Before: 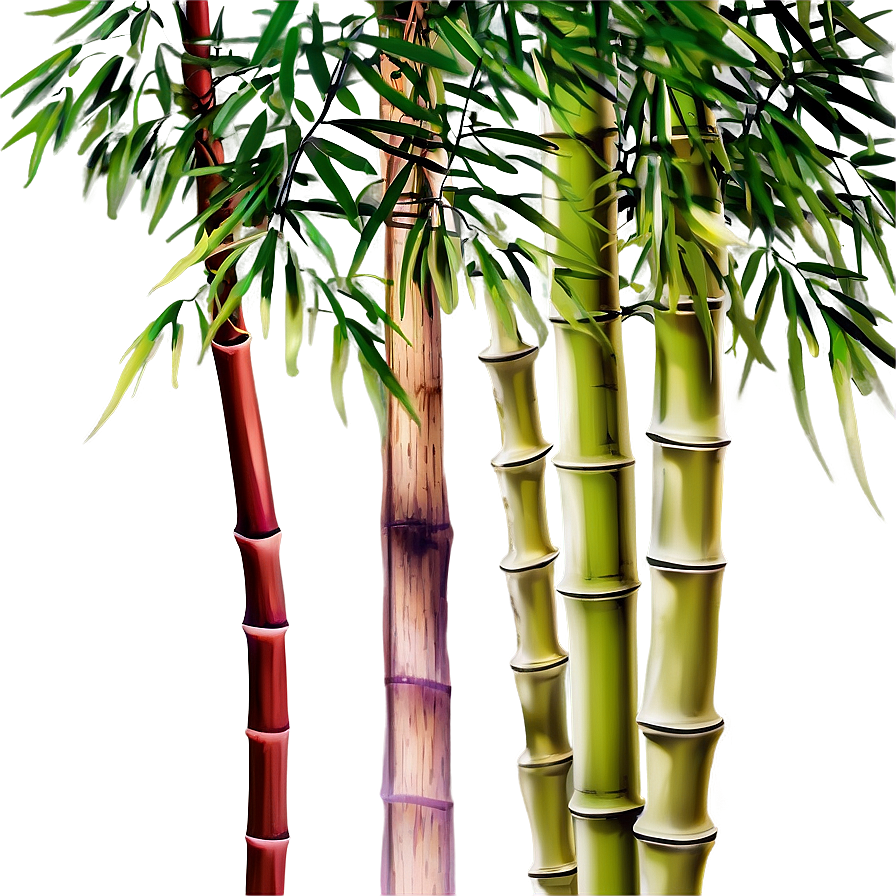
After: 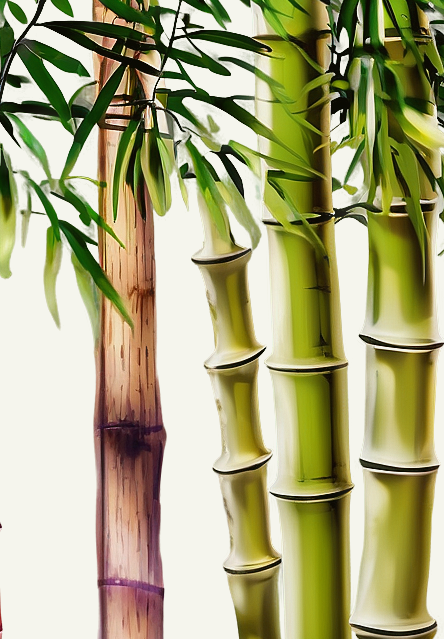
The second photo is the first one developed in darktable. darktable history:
crop: left 32.075%, top 10.976%, right 18.355%, bottom 17.596%
color balance: mode lift, gamma, gain (sRGB), lift [1.04, 1, 1, 0.97], gamma [1.01, 1, 1, 0.97], gain [0.96, 1, 1, 0.97]
haze removal: compatibility mode true, adaptive false
